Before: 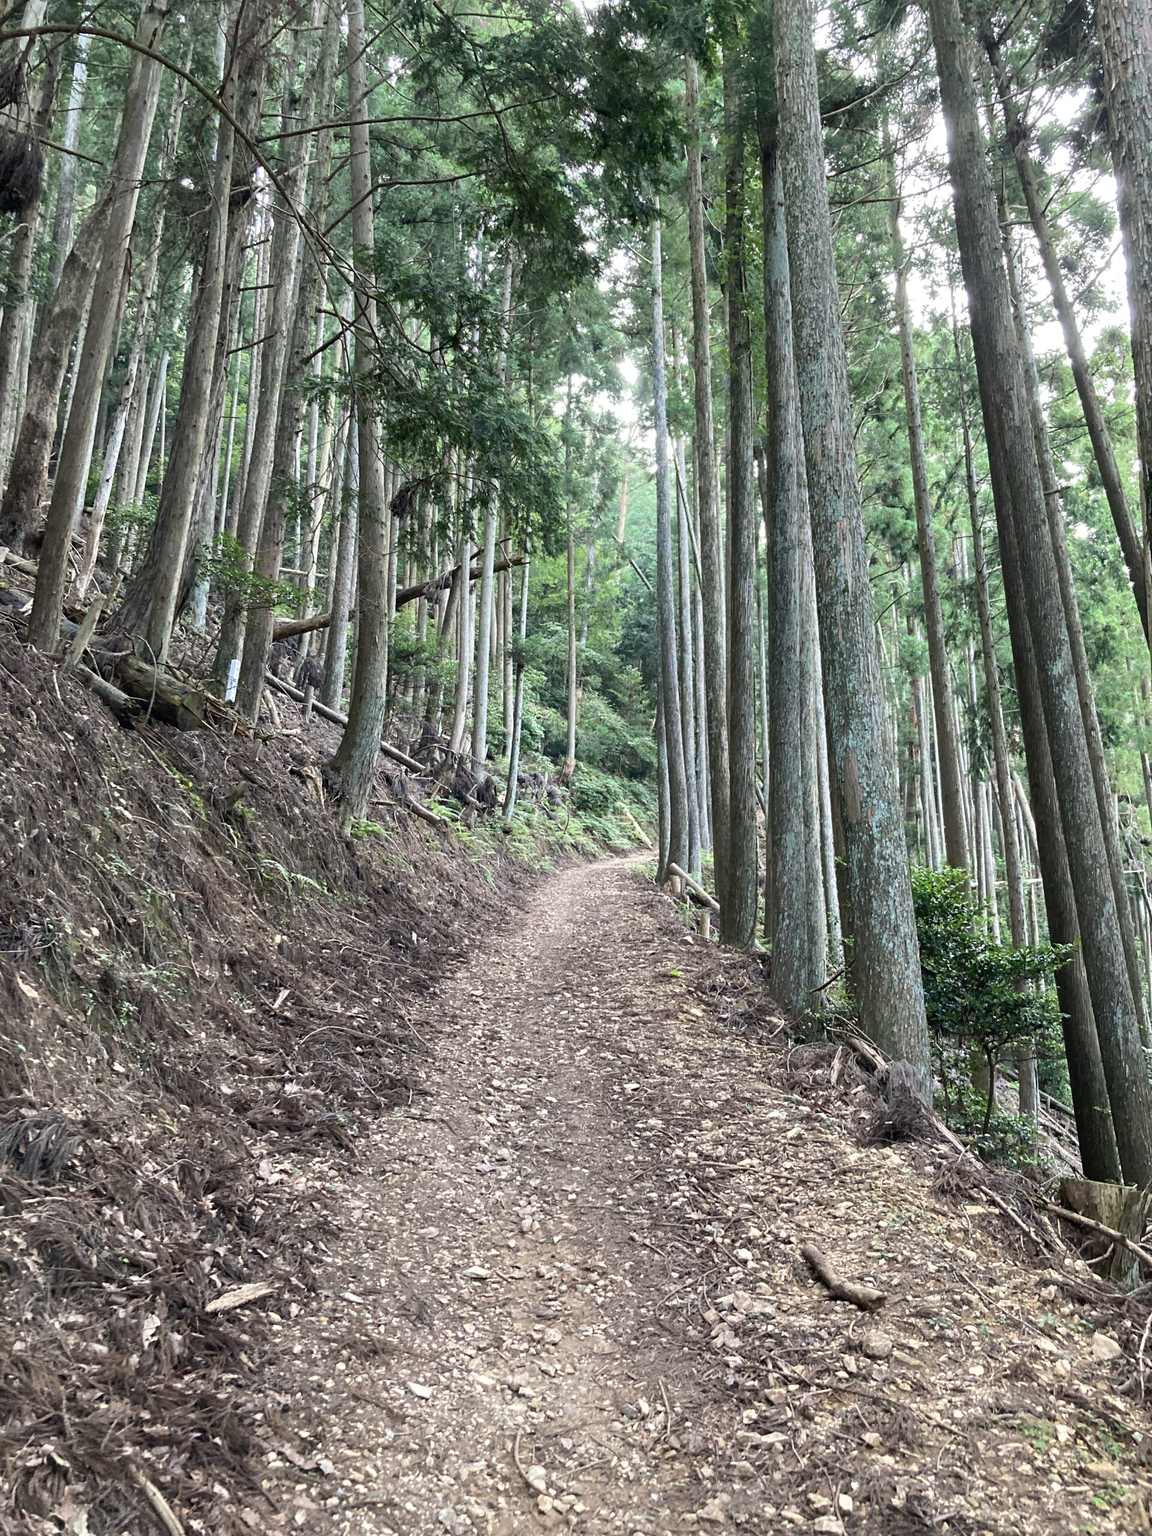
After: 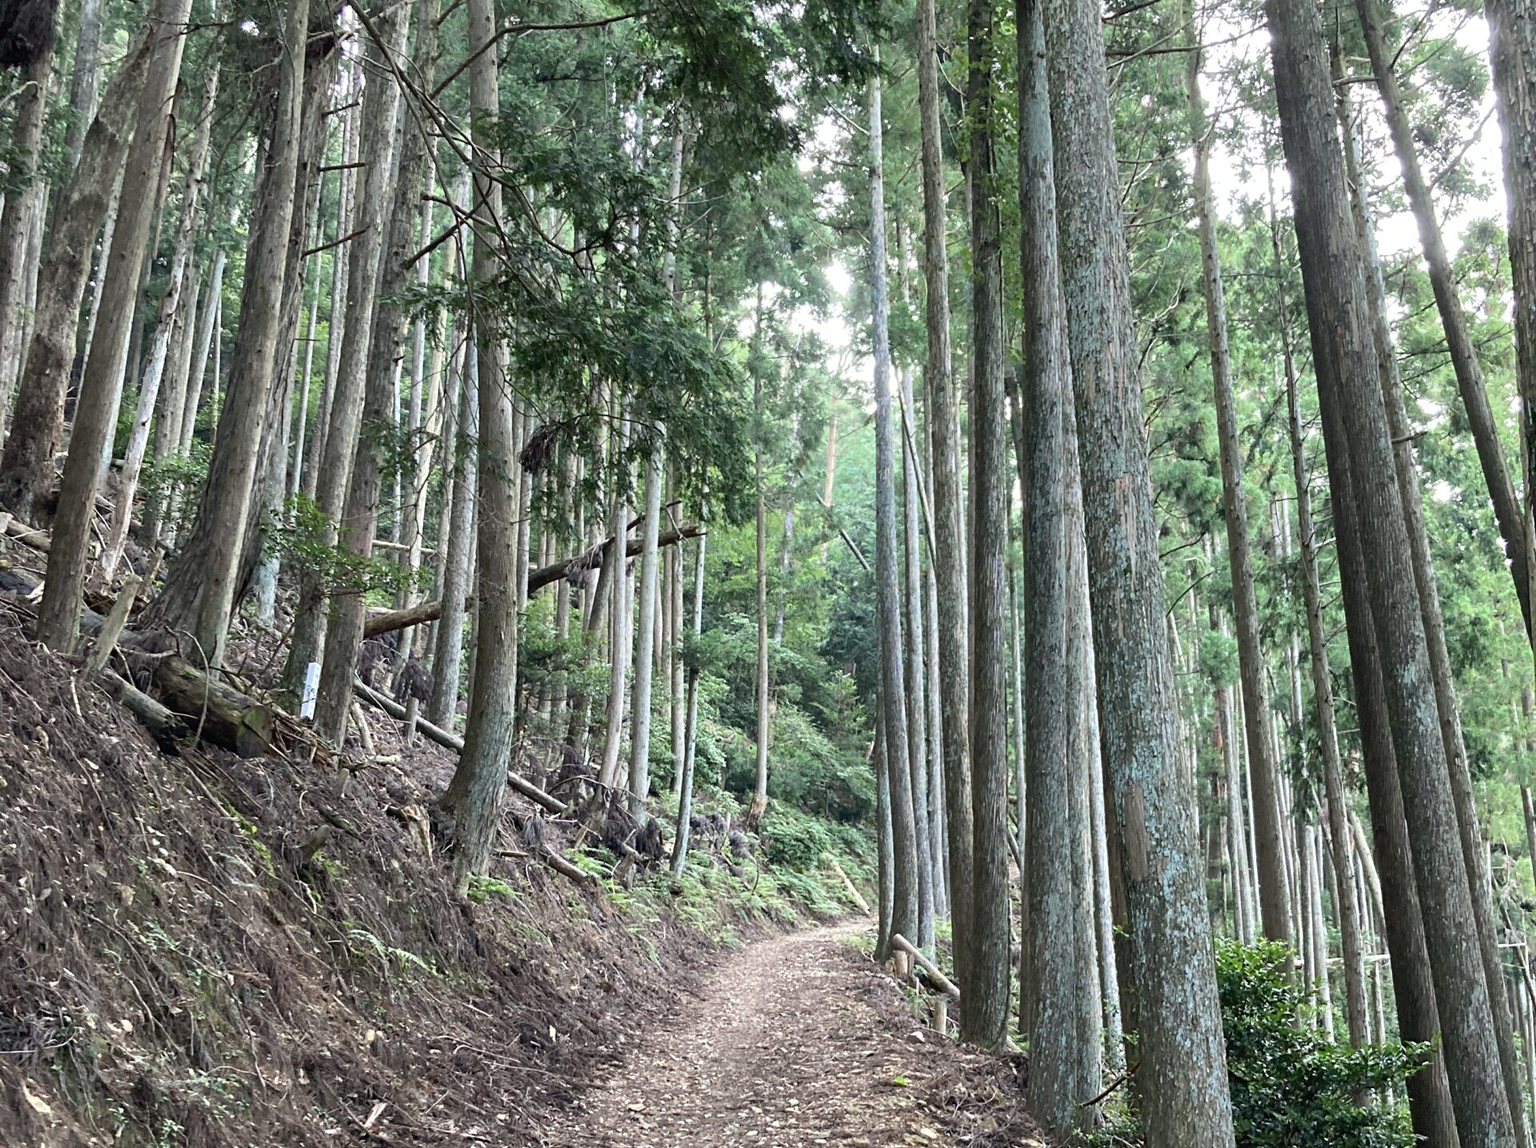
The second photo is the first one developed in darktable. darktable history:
crop and rotate: top 10.605%, bottom 33.274%
